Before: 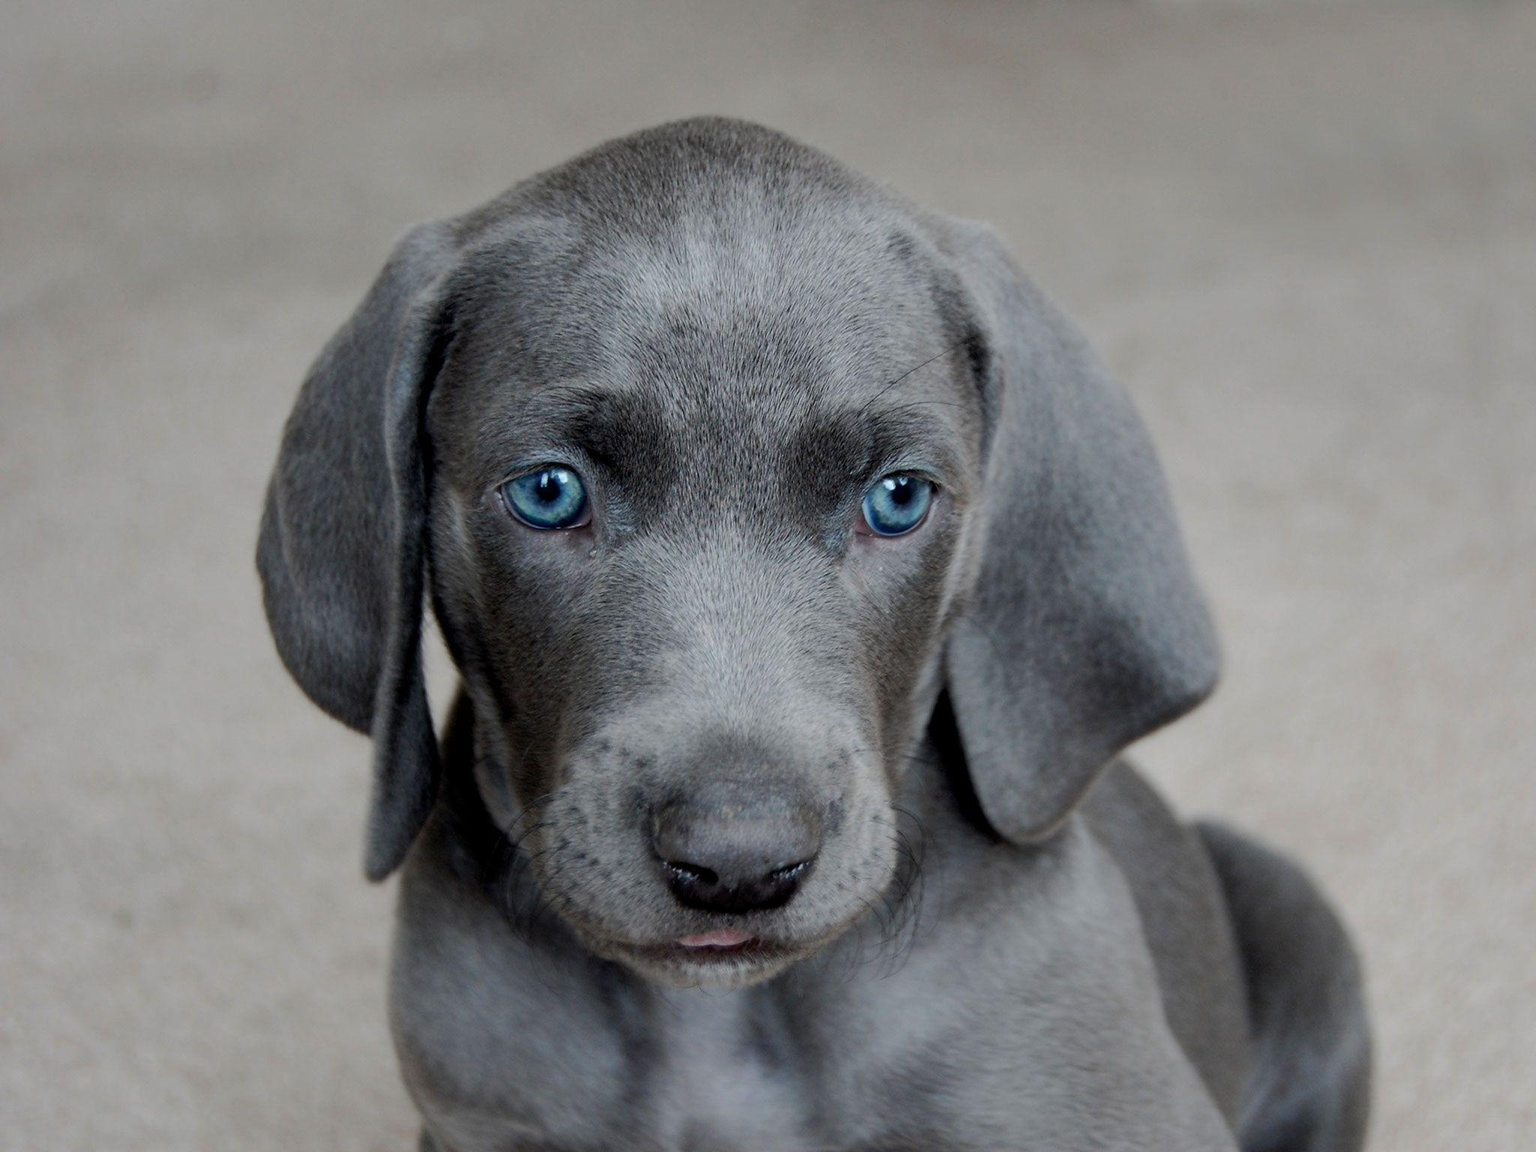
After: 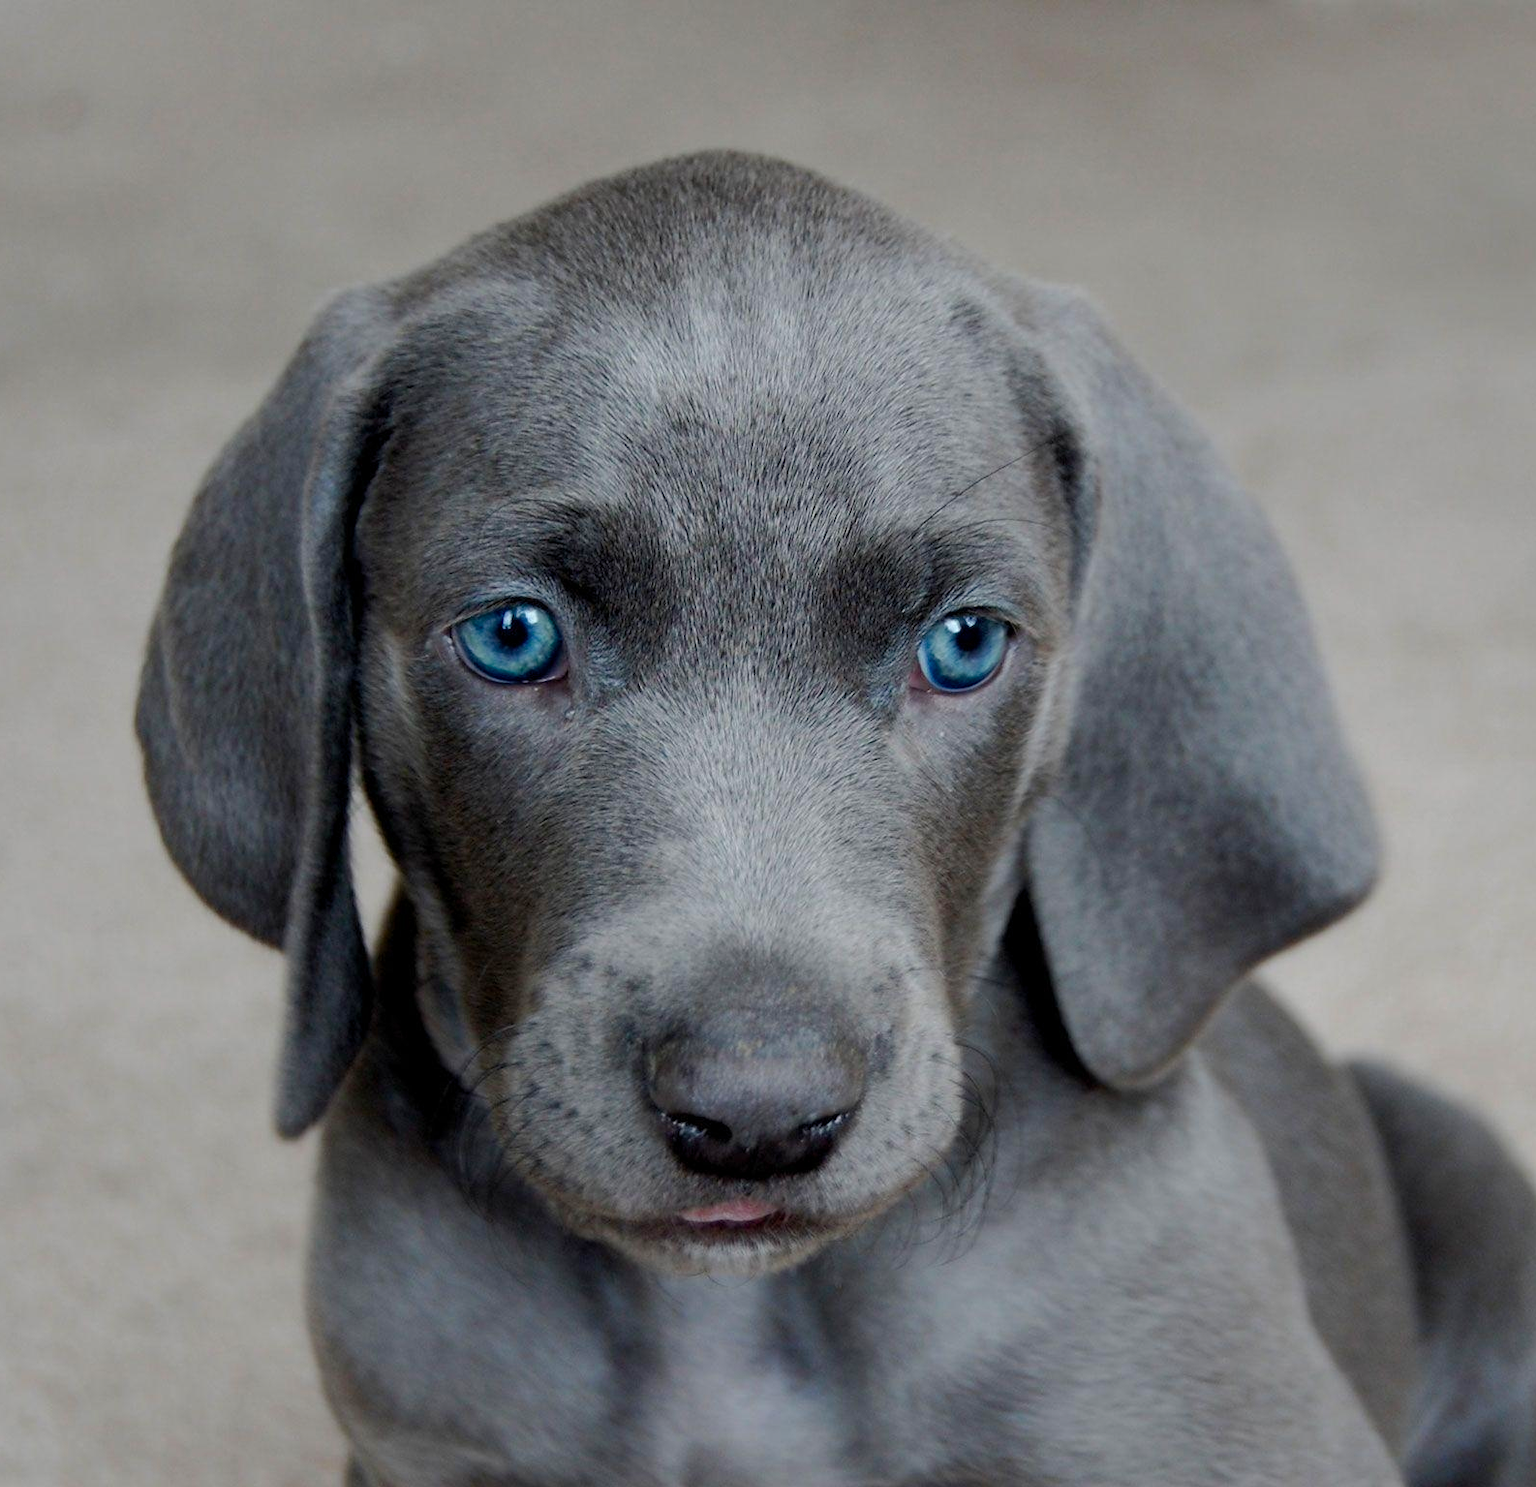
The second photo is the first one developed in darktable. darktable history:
color balance rgb: perceptual saturation grading › global saturation 20%, perceptual saturation grading › highlights -25%, perceptual saturation grading › shadows 25%
crop: left 9.88%, right 12.664%
